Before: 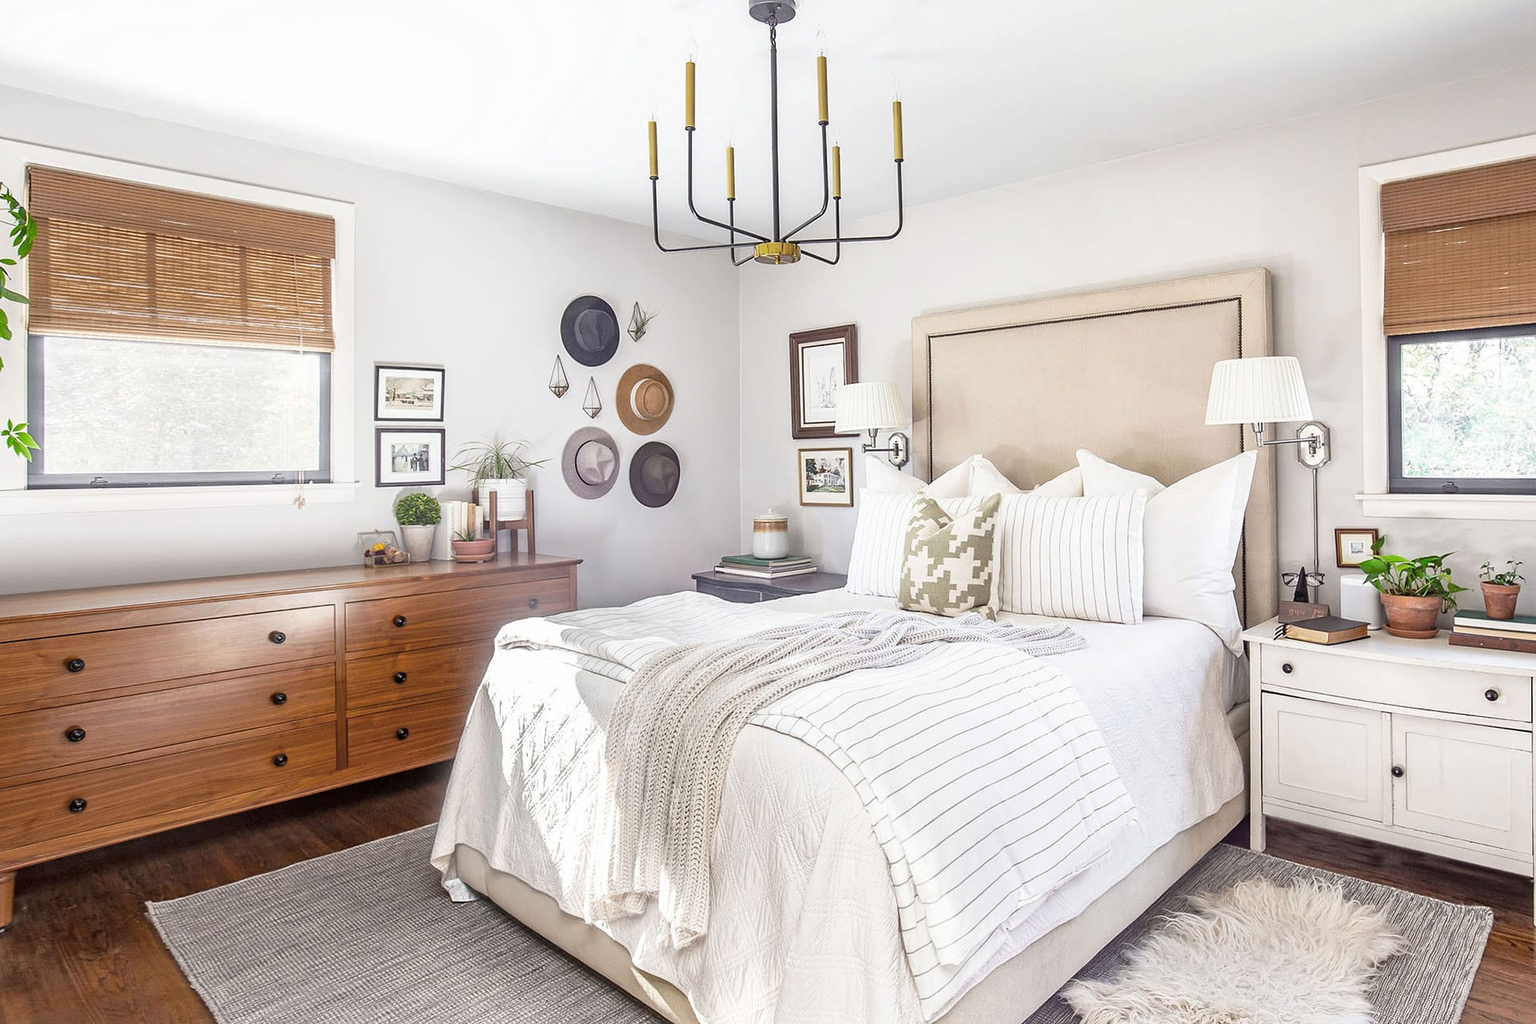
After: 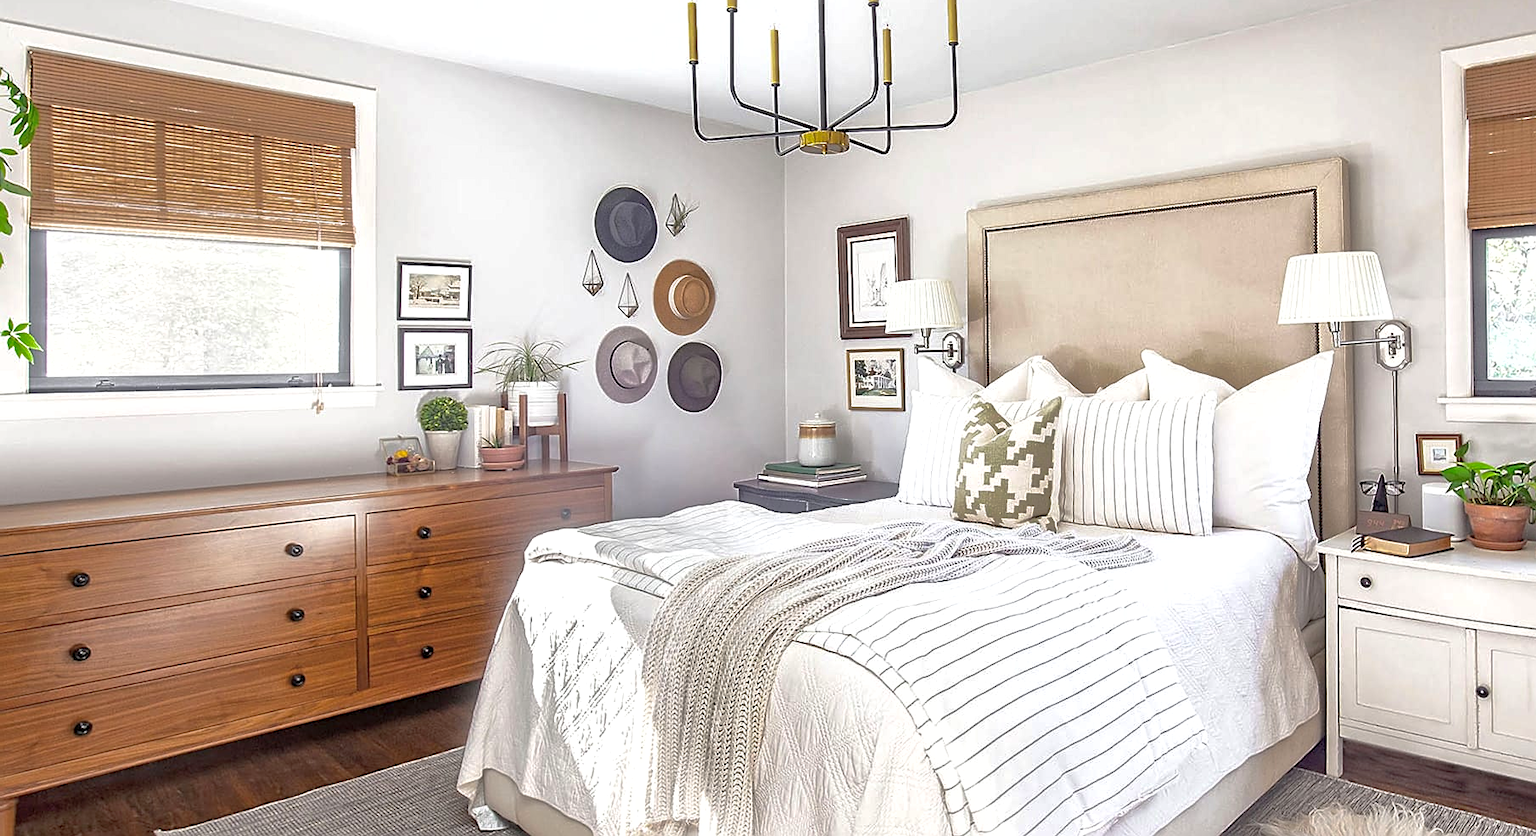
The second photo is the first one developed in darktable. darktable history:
sharpen: on, module defaults
shadows and highlights: on, module defaults
exposure: black level correction 0, exposure 0.2 EV, compensate exposure bias true, compensate highlight preservation false
crop and rotate: angle 0.03°, top 11.643%, right 5.651%, bottom 11.189%
